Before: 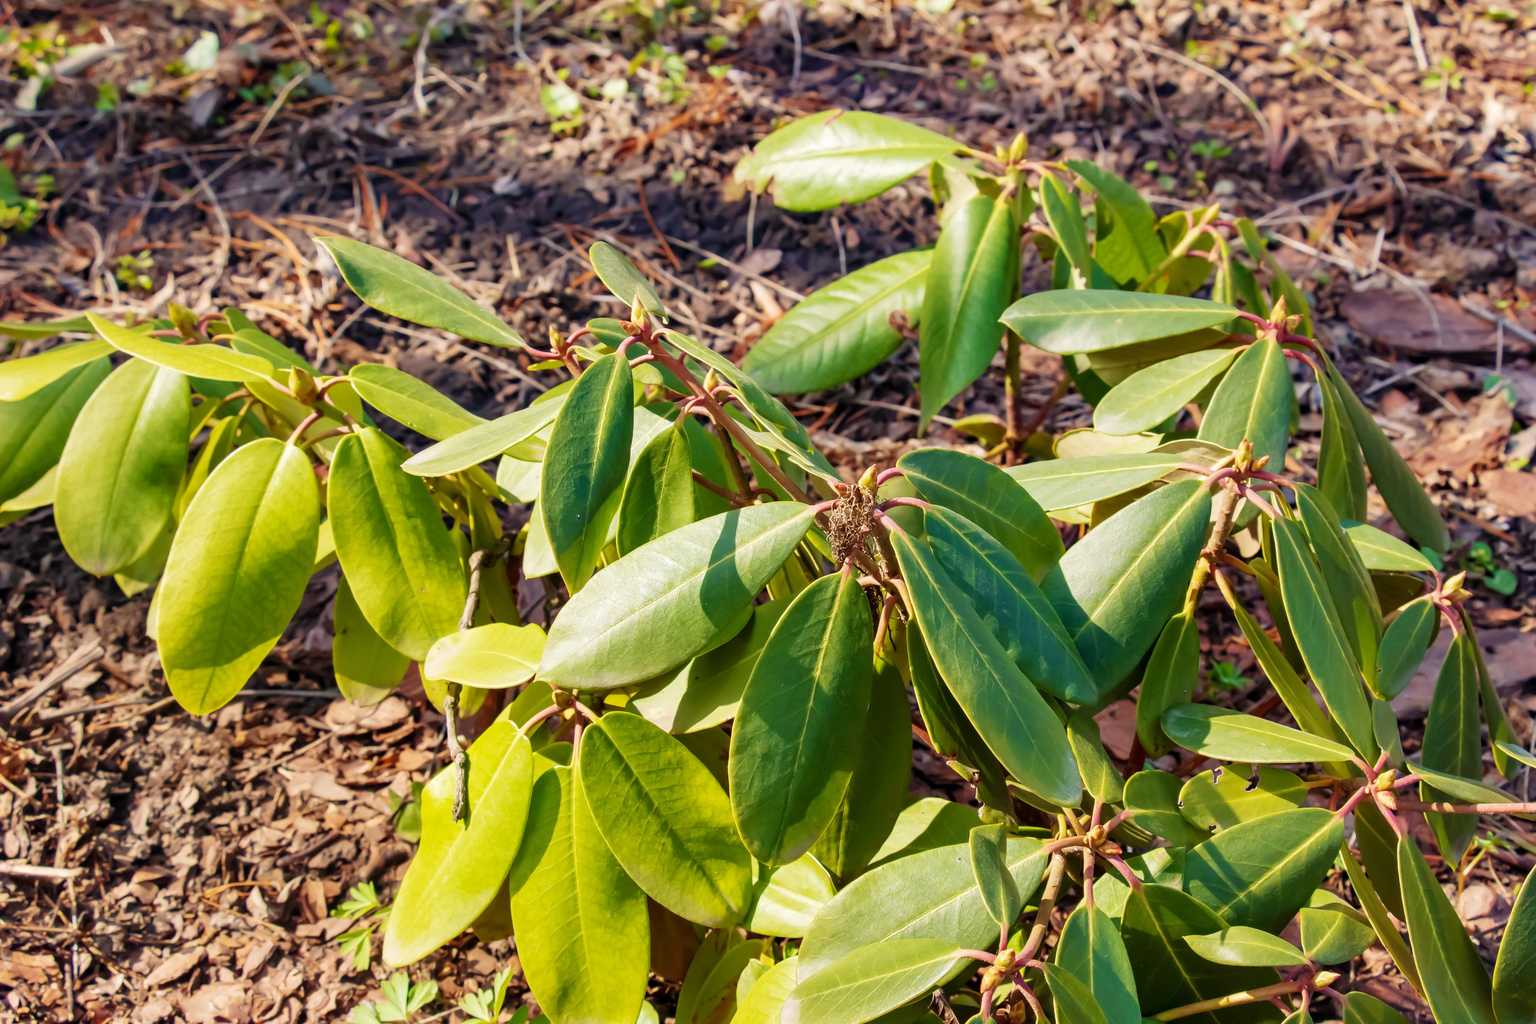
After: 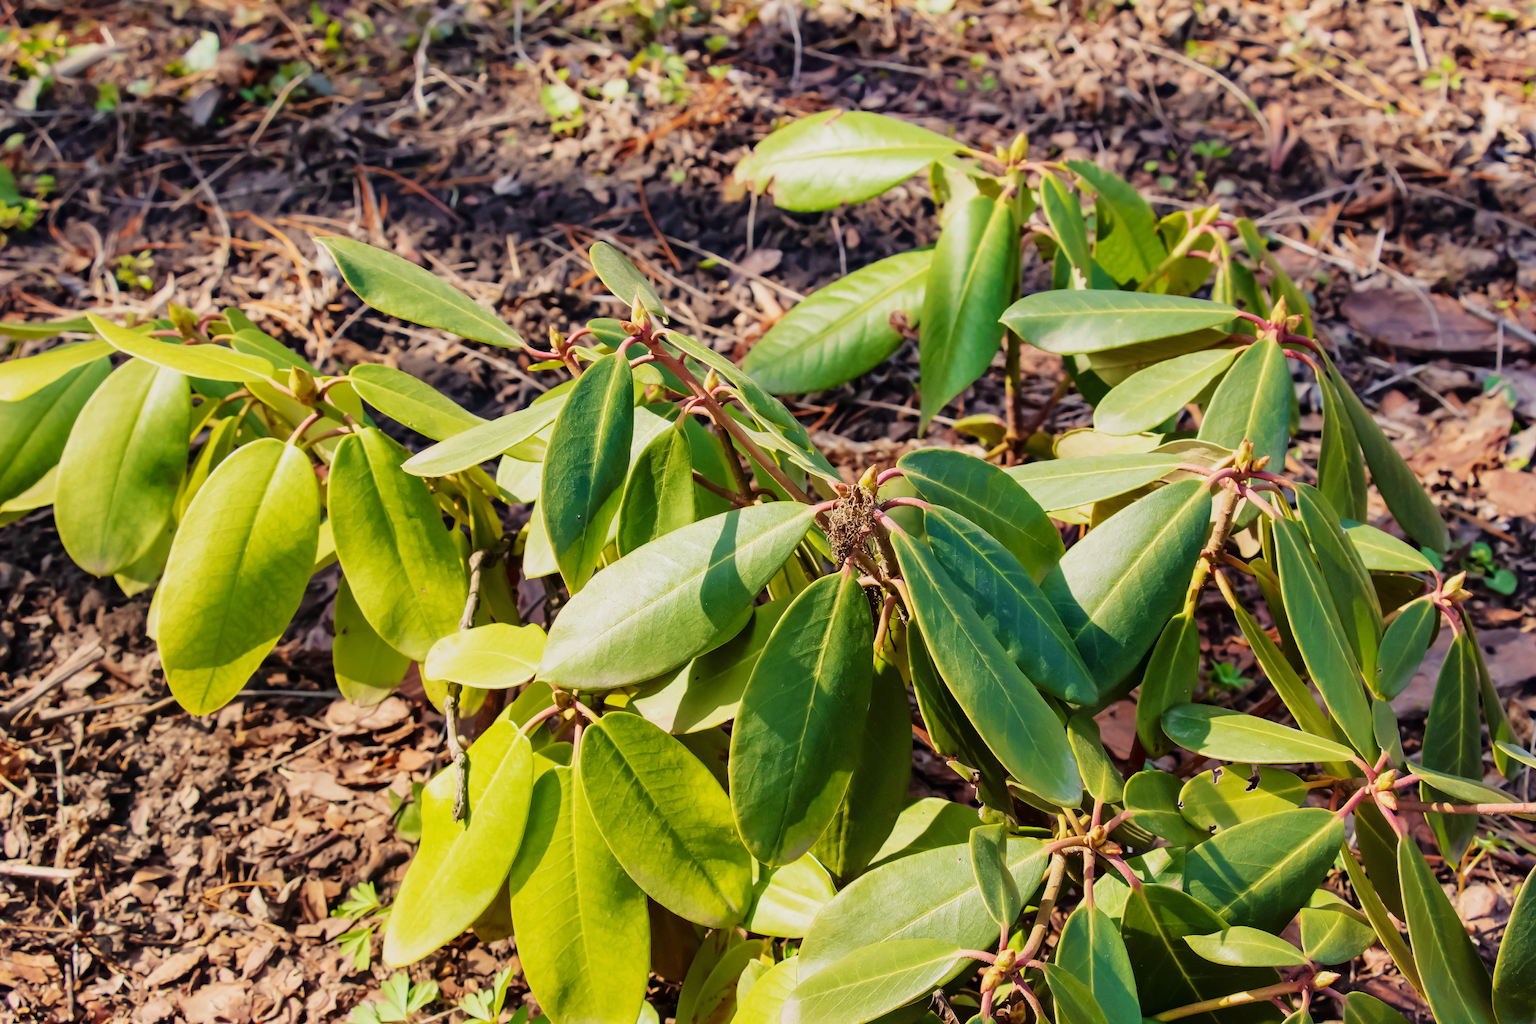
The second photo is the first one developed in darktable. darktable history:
tone curve: curves: ch0 [(0, 0.009) (0.105, 0.069) (0.195, 0.154) (0.289, 0.278) (0.384, 0.391) (0.513, 0.53) (0.66, 0.667) (0.895, 0.863) (1, 0.919)]; ch1 [(0, 0) (0.161, 0.092) (0.35, 0.33) (0.403, 0.395) (0.456, 0.469) (0.502, 0.499) (0.519, 0.514) (0.576, 0.587) (0.642, 0.645) (0.701, 0.742) (1, 0.942)]; ch2 [(0, 0) (0.371, 0.362) (0.437, 0.437) (0.501, 0.5) (0.53, 0.528) (0.569, 0.551) (0.619, 0.58) (0.883, 0.752) (1, 0.929)], color space Lab, linked channels, preserve colors none
